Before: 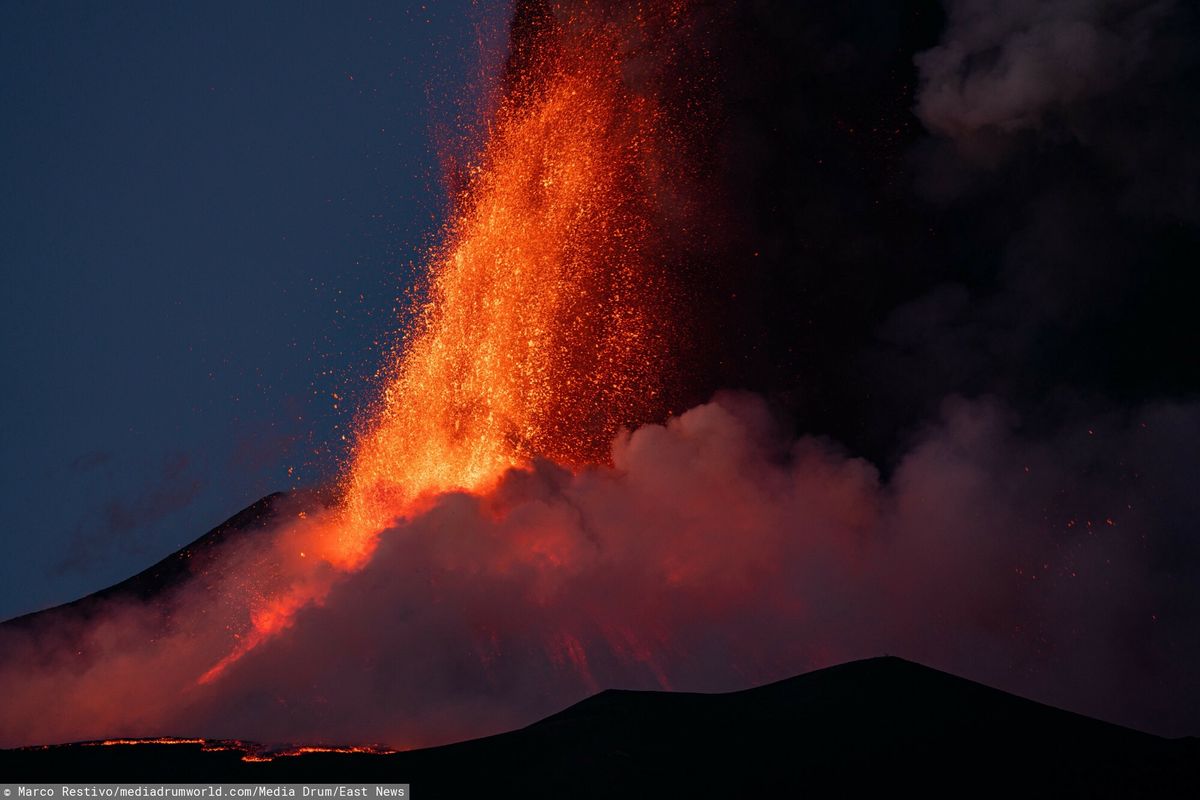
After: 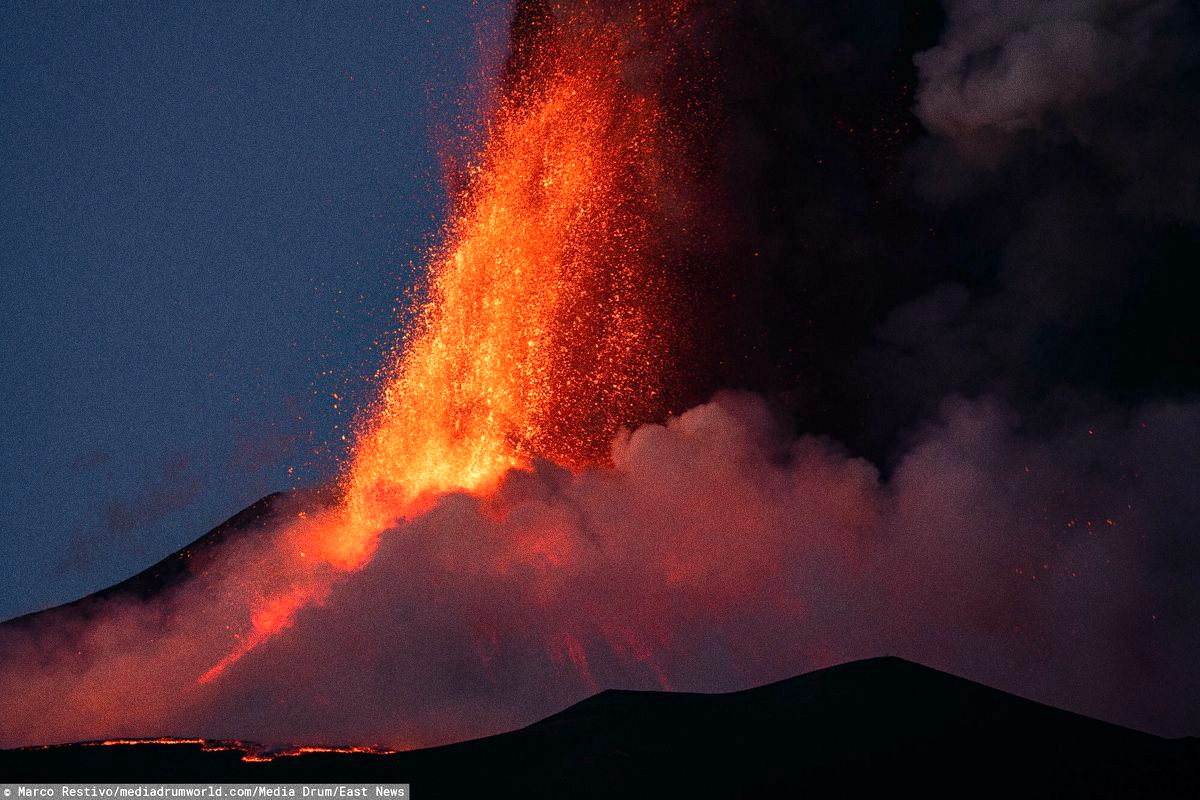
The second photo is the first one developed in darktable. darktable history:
exposure: exposure 0.6 EV, compensate highlight preservation false
grain: coarseness 11.82 ISO, strength 36.67%, mid-tones bias 74.17%
